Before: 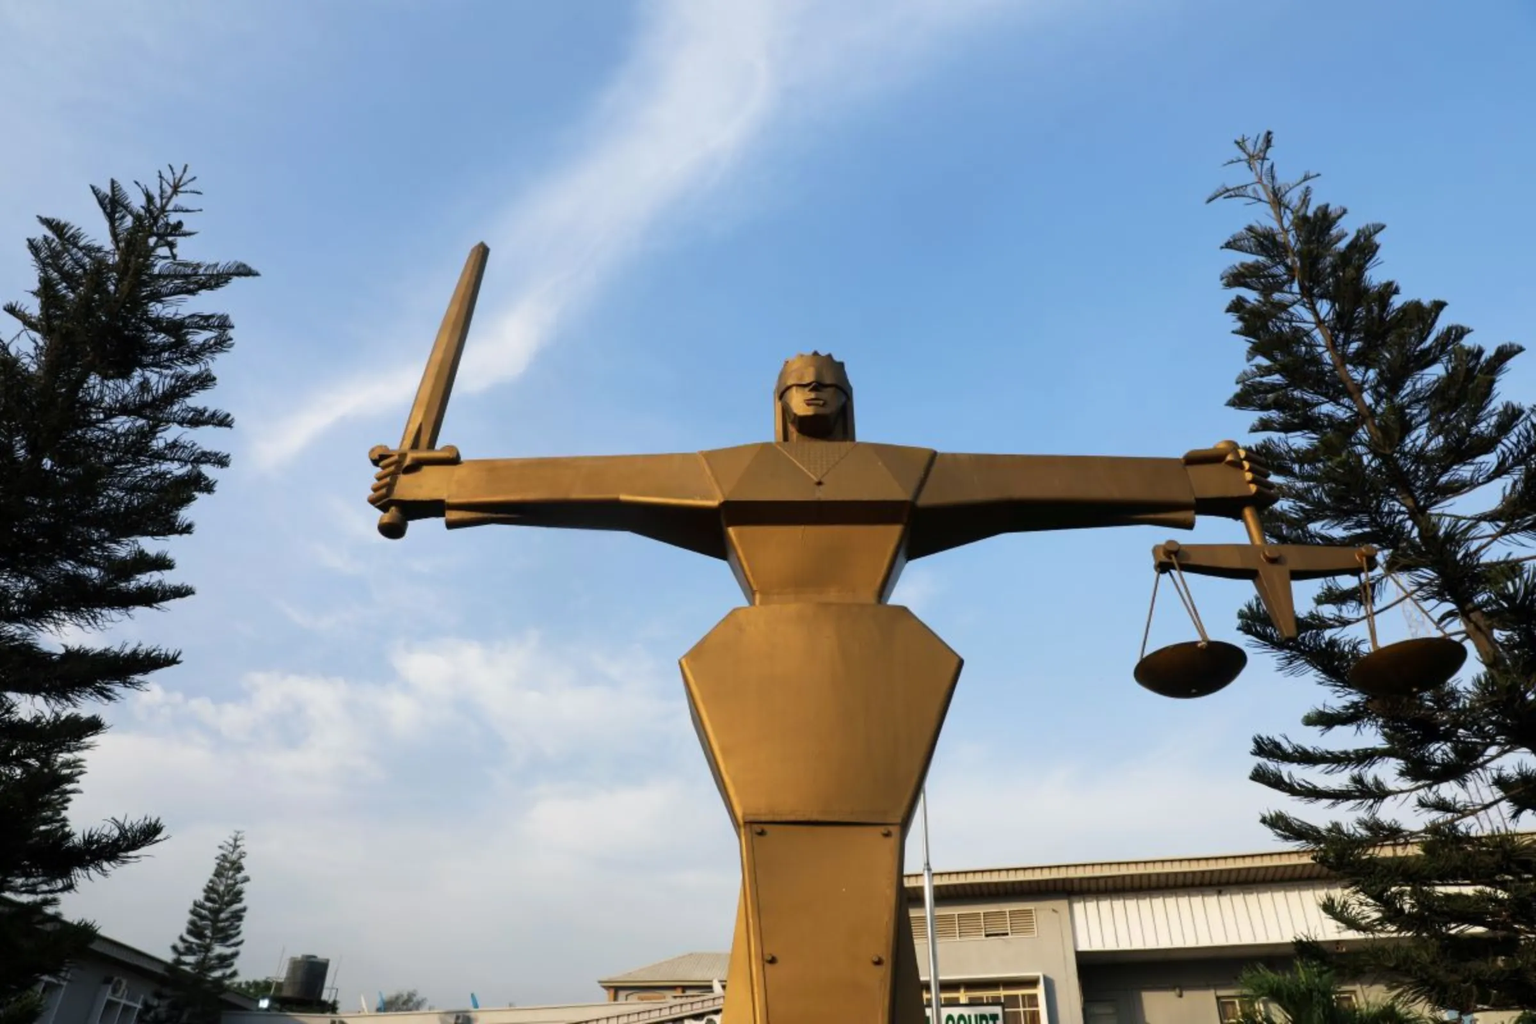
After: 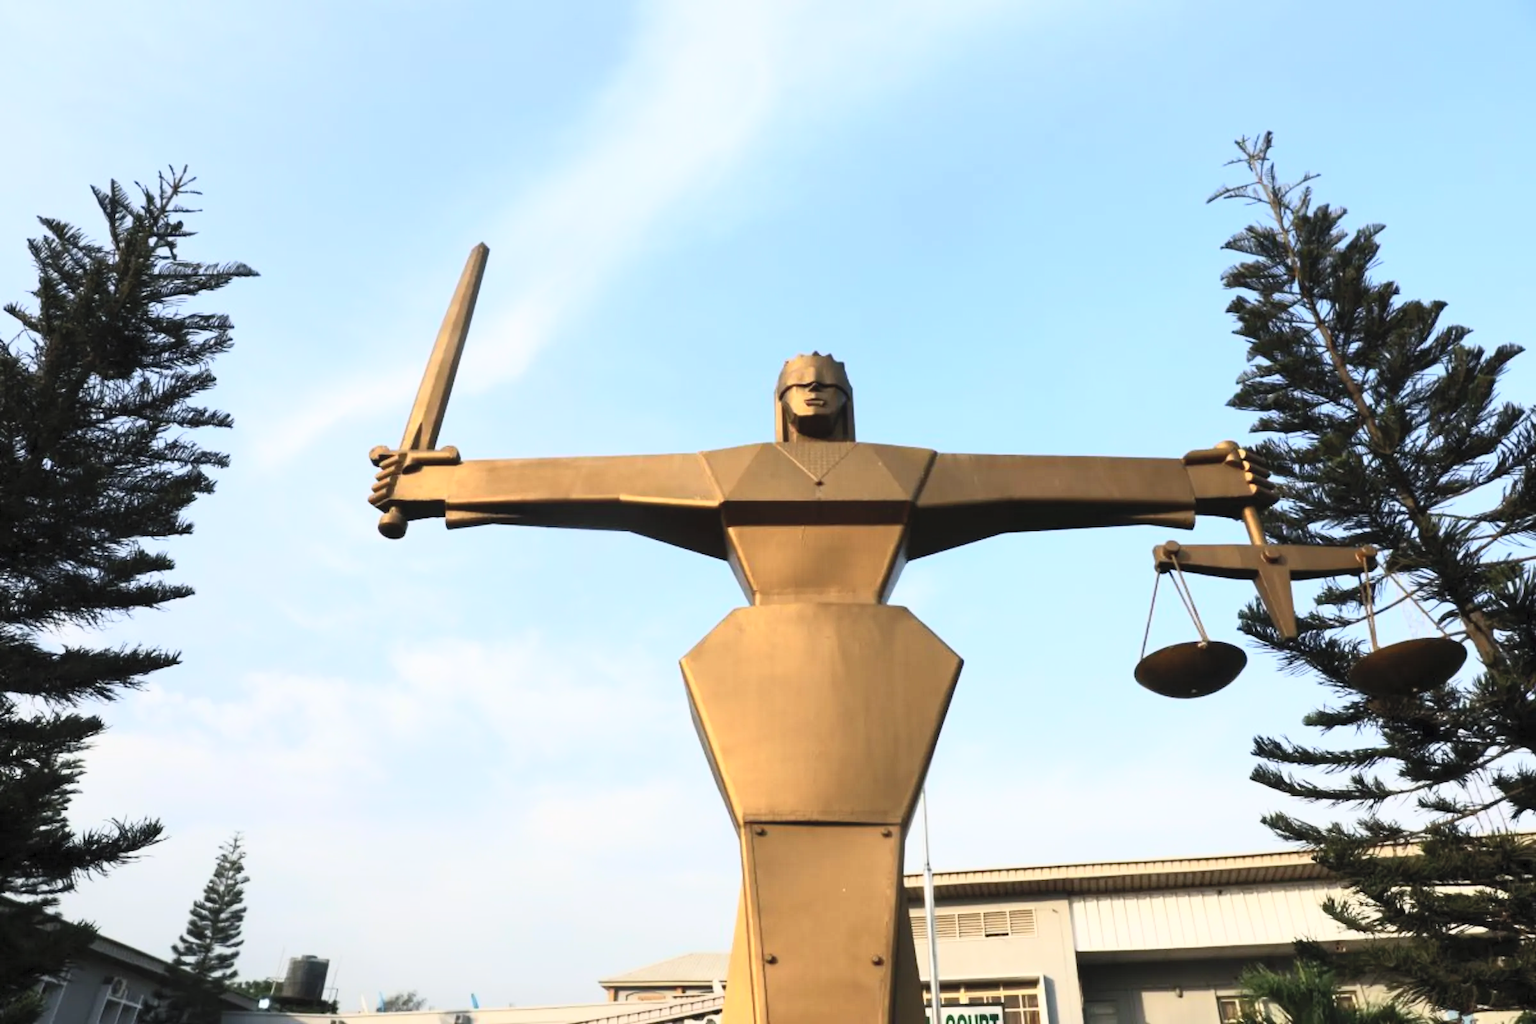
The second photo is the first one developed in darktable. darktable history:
contrast brightness saturation: contrast 0.383, brightness 0.518
